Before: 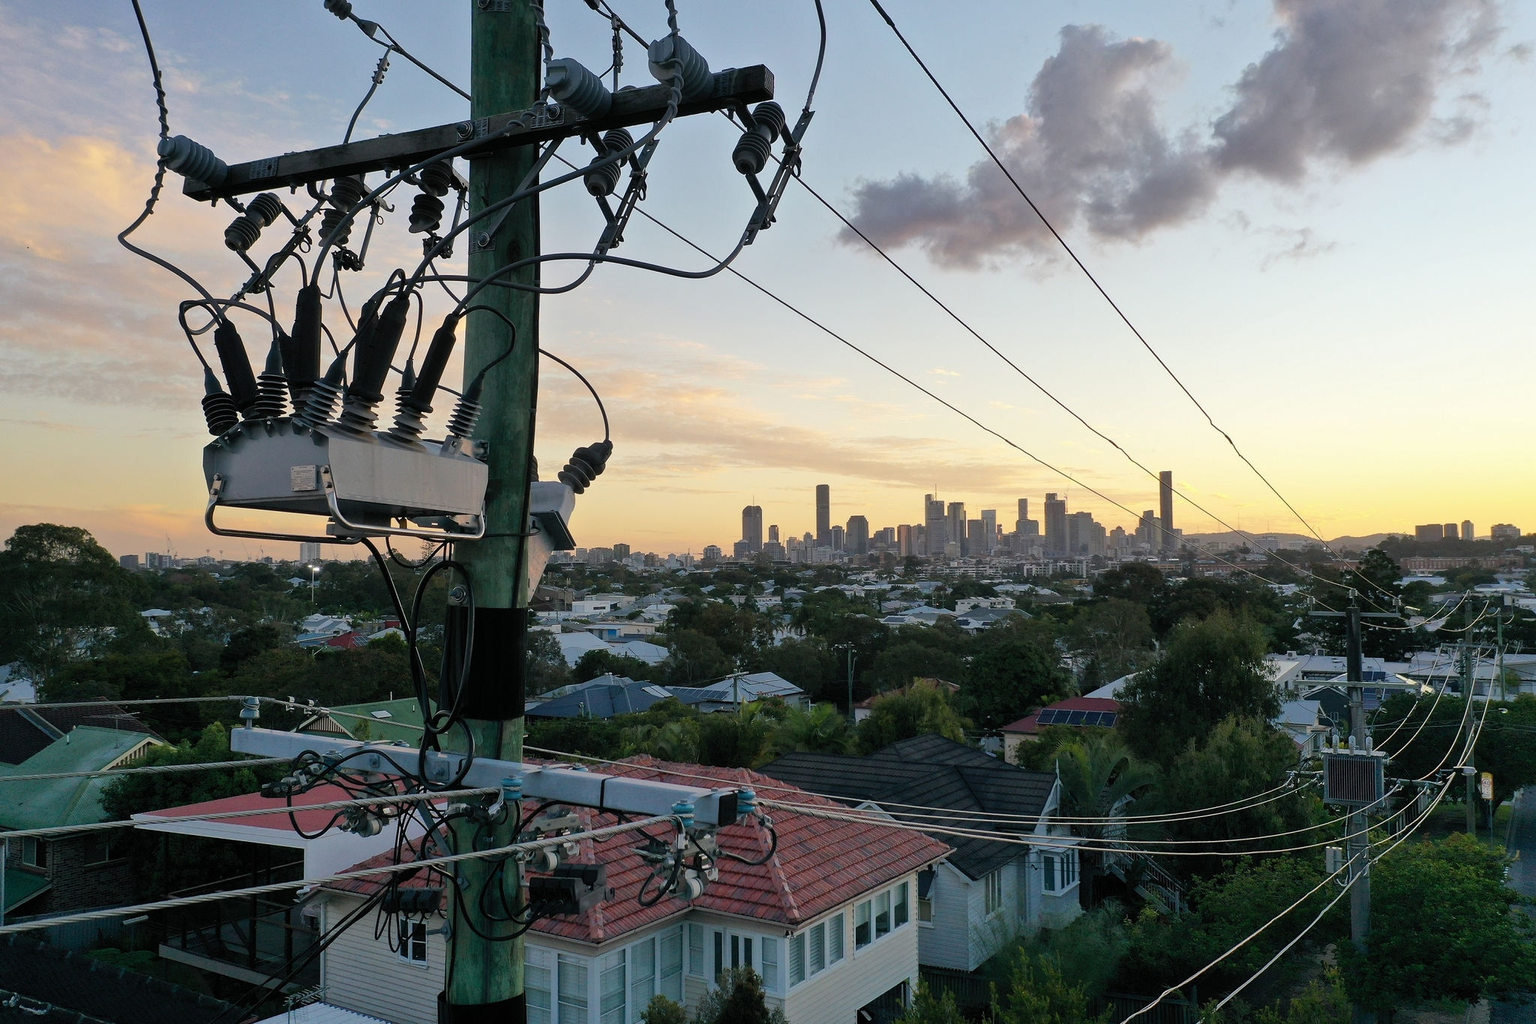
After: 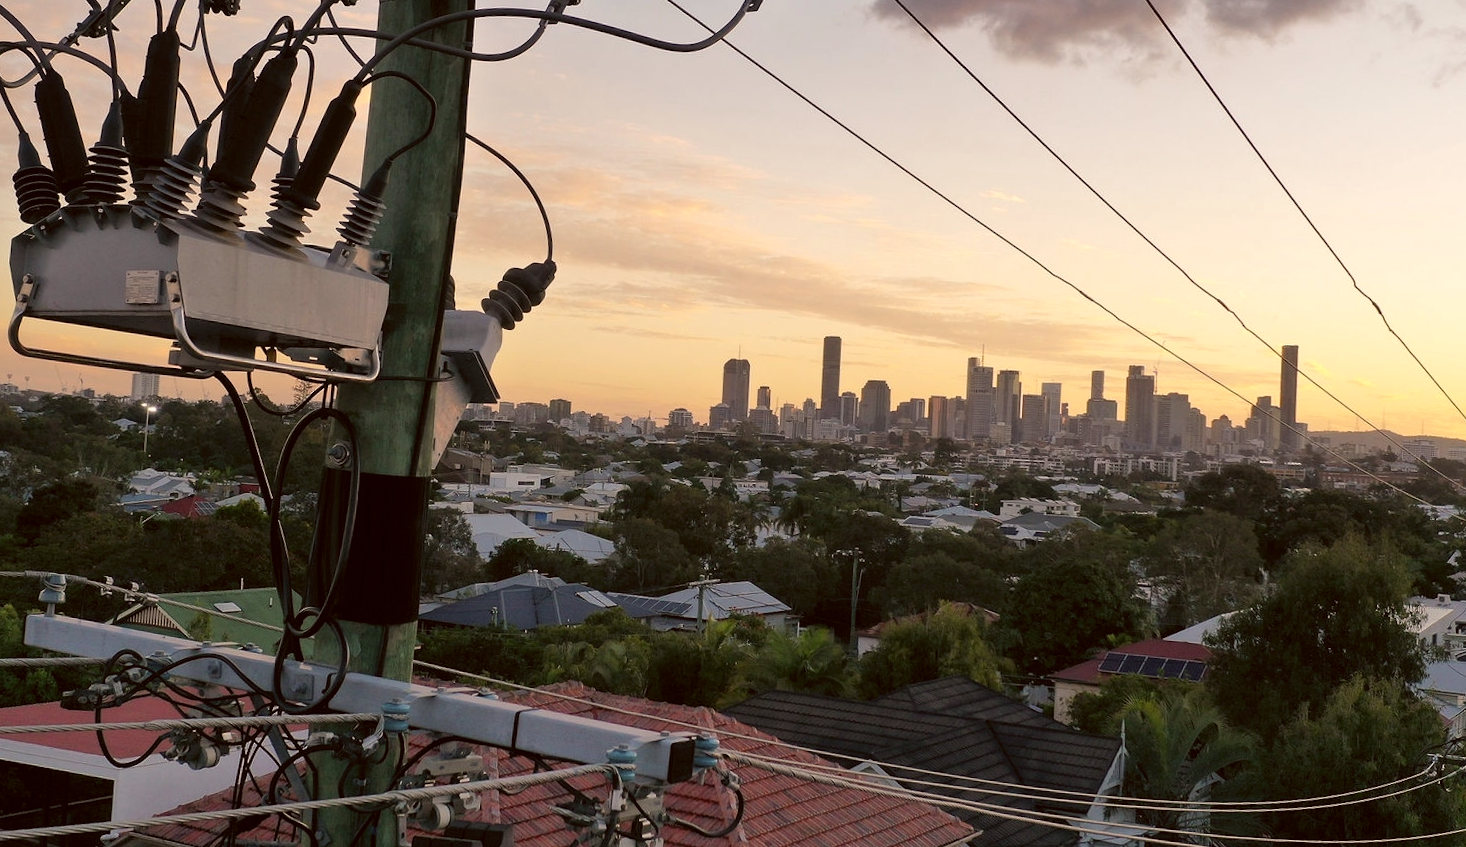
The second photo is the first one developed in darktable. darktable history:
crop and rotate: angle -3.37°, left 9.79%, top 20.73%, right 12.42%, bottom 11.82%
color correction: highlights a* 6.27, highlights b* 8.19, shadows a* 5.94, shadows b* 7.23, saturation 0.9
